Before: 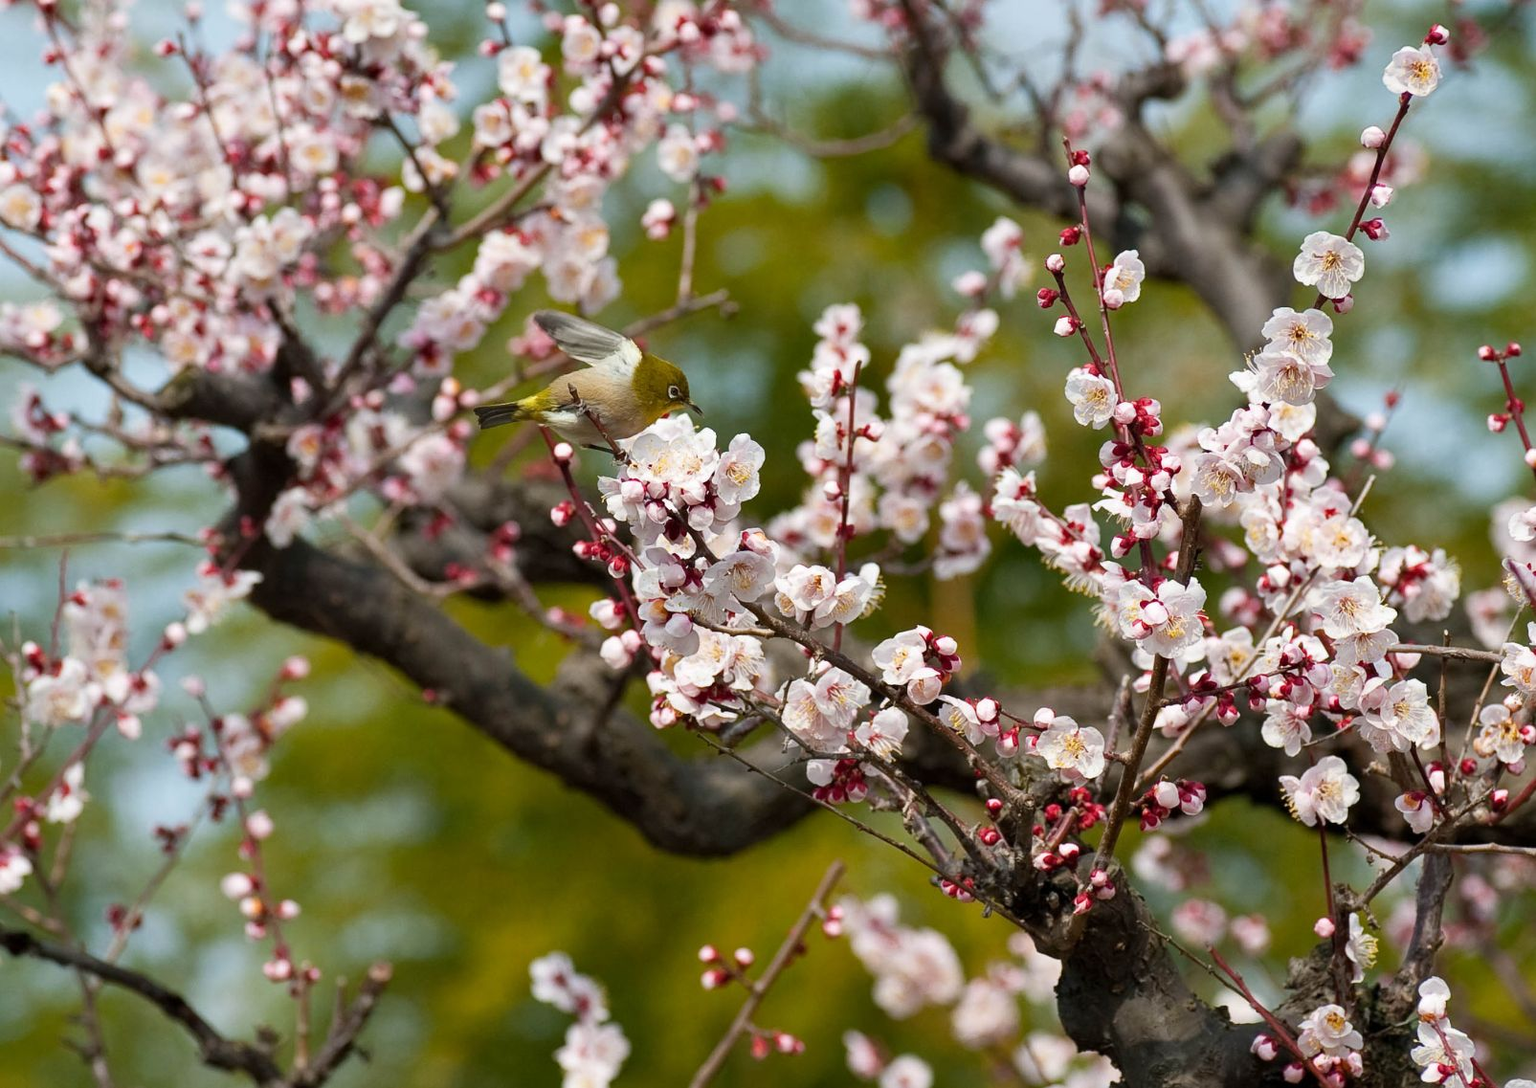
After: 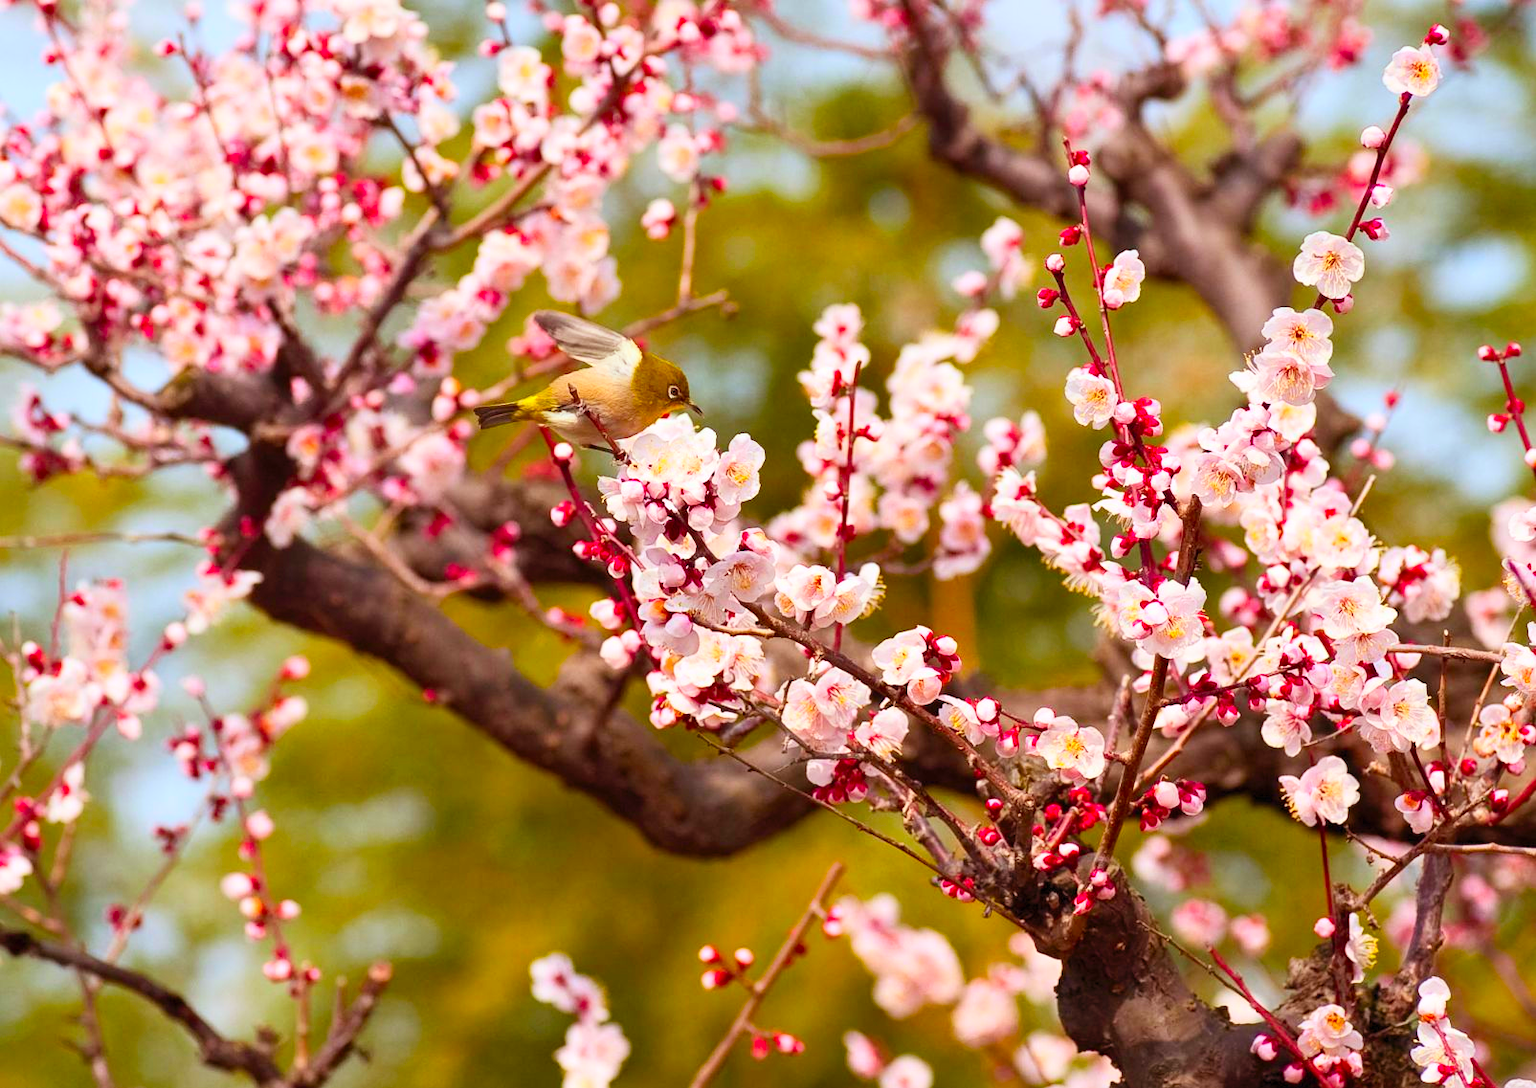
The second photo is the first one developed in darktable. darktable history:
contrast brightness saturation: contrast 0.2, brightness 0.2, saturation 0.8
rgb levels: mode RGB, independent channels, levels [[0, 0.474, 1], [0, 0.5, 1], [0, 0.5, 1]]
